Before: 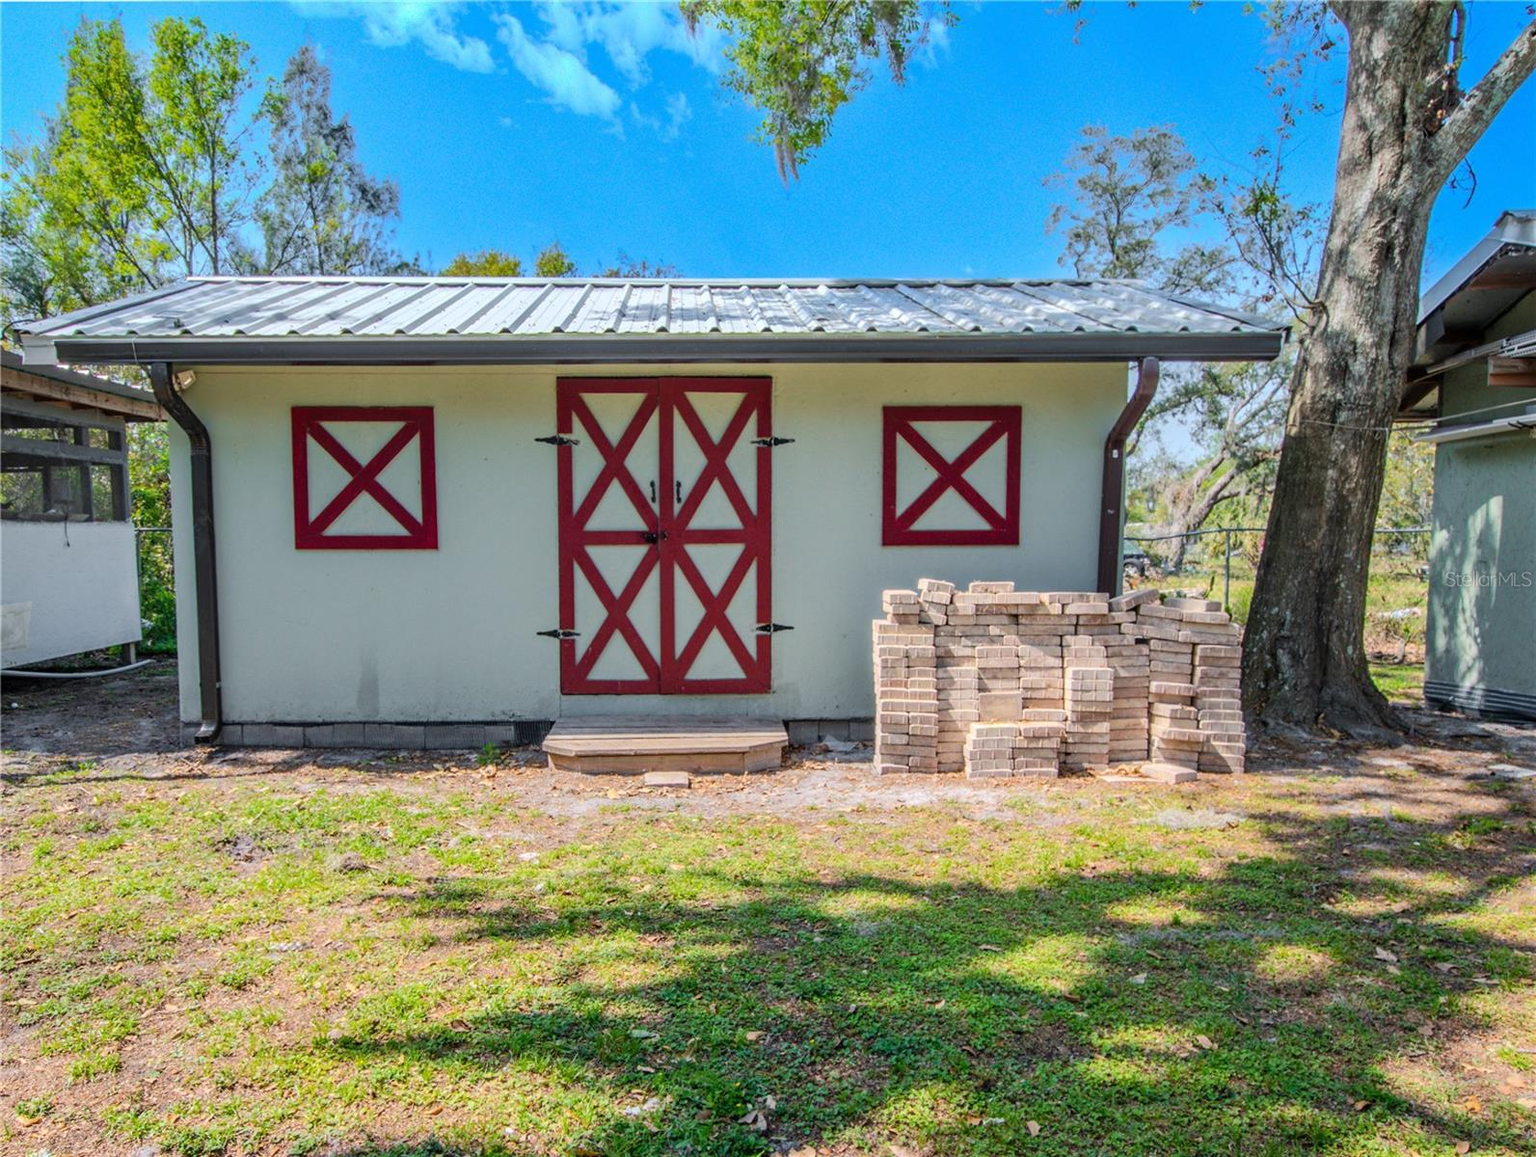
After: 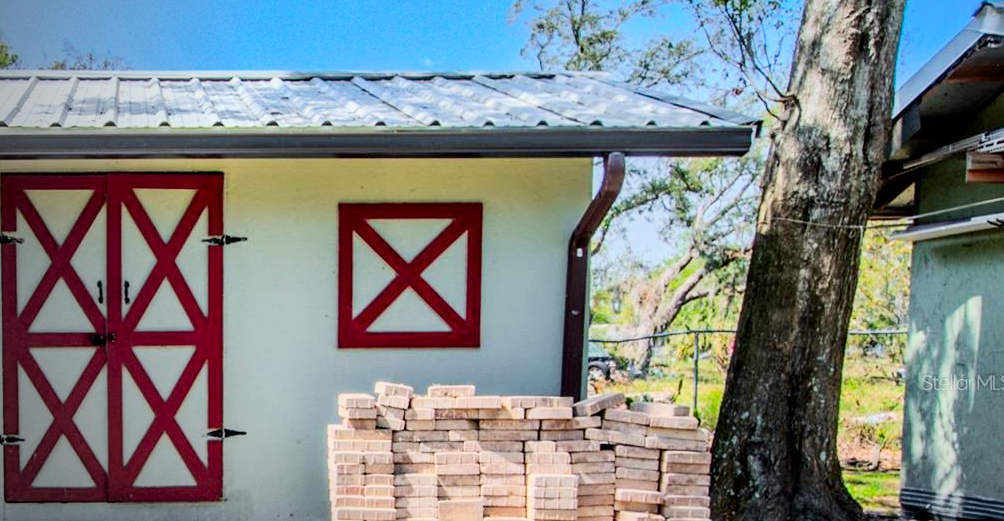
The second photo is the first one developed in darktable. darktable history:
crop: left 36.271%, top 18.215%, right 0.651%, bottom 38.322%
contrast brightness saturation: contrast 0.209, brightness -0.111, saturation 0.208
vignetting: center (0.22, -0.241), width/height ratio 1.098
shadows and highlights: on, module defaults
filmic rgb: black relative exposure -5.09 EV, white relative exposure 4 EV, threshold 3.02 EV, hardness 2.88, contrast 1.298, highlights saturation mix -8.65%, enable highlight reconstruction true
exposure: black level correction -0.002, exposure 0.71 EV, compensate exposure bias true, compensate highlight preservation false
